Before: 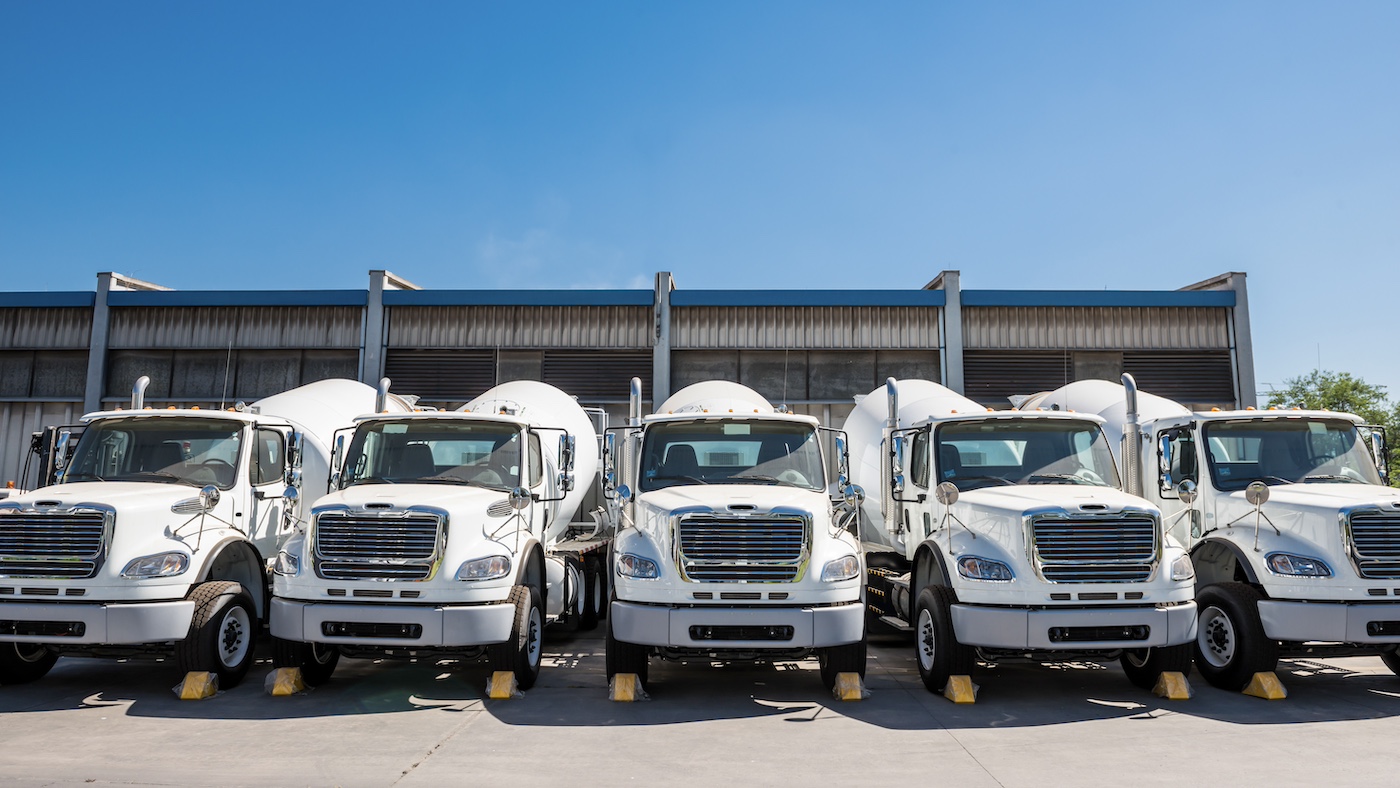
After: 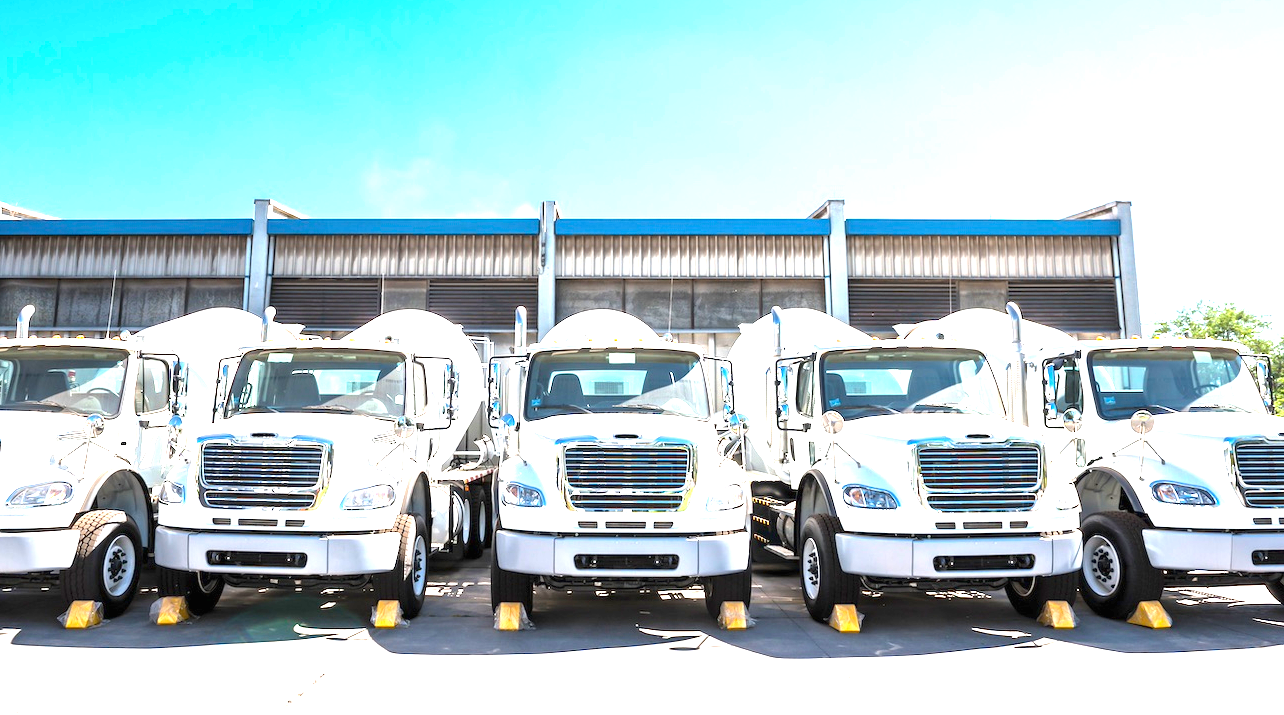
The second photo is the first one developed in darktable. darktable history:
crop and rotate: left 8.262%, top 9.226%
exposure: black level correction 0, exposure 2 EV, compensate highlight preservation false
